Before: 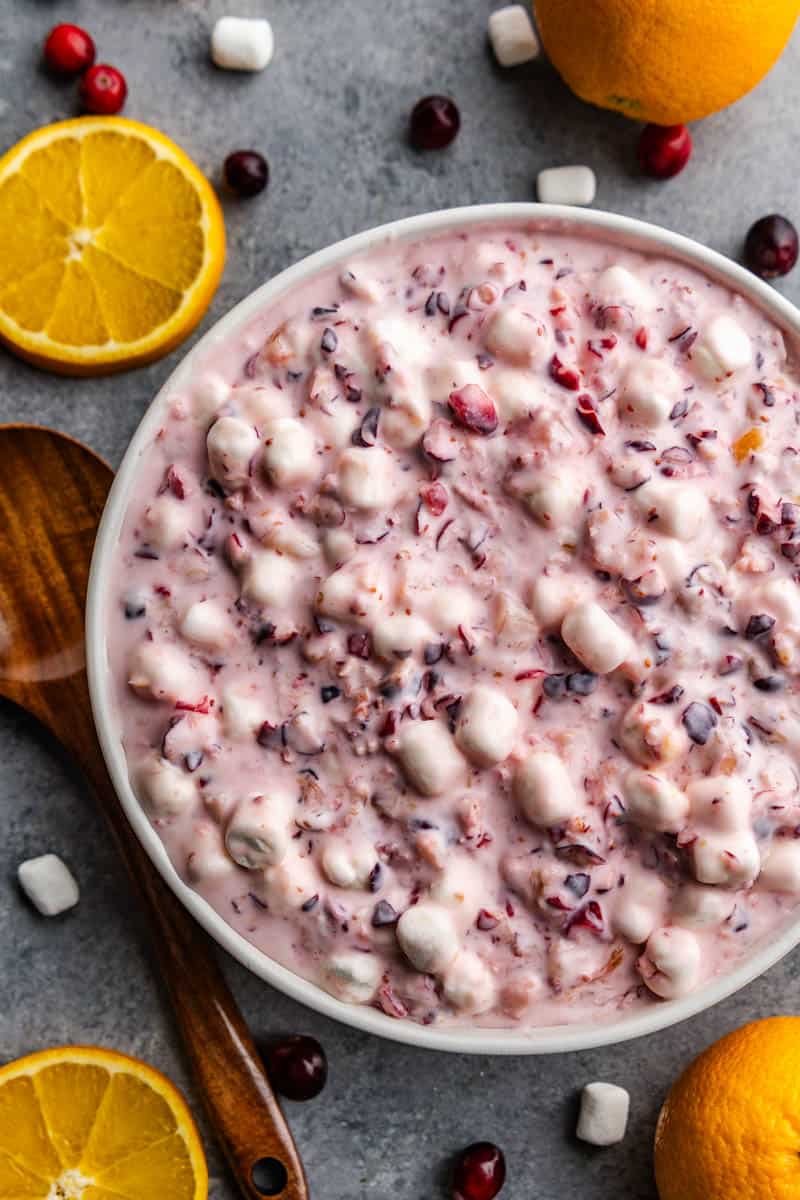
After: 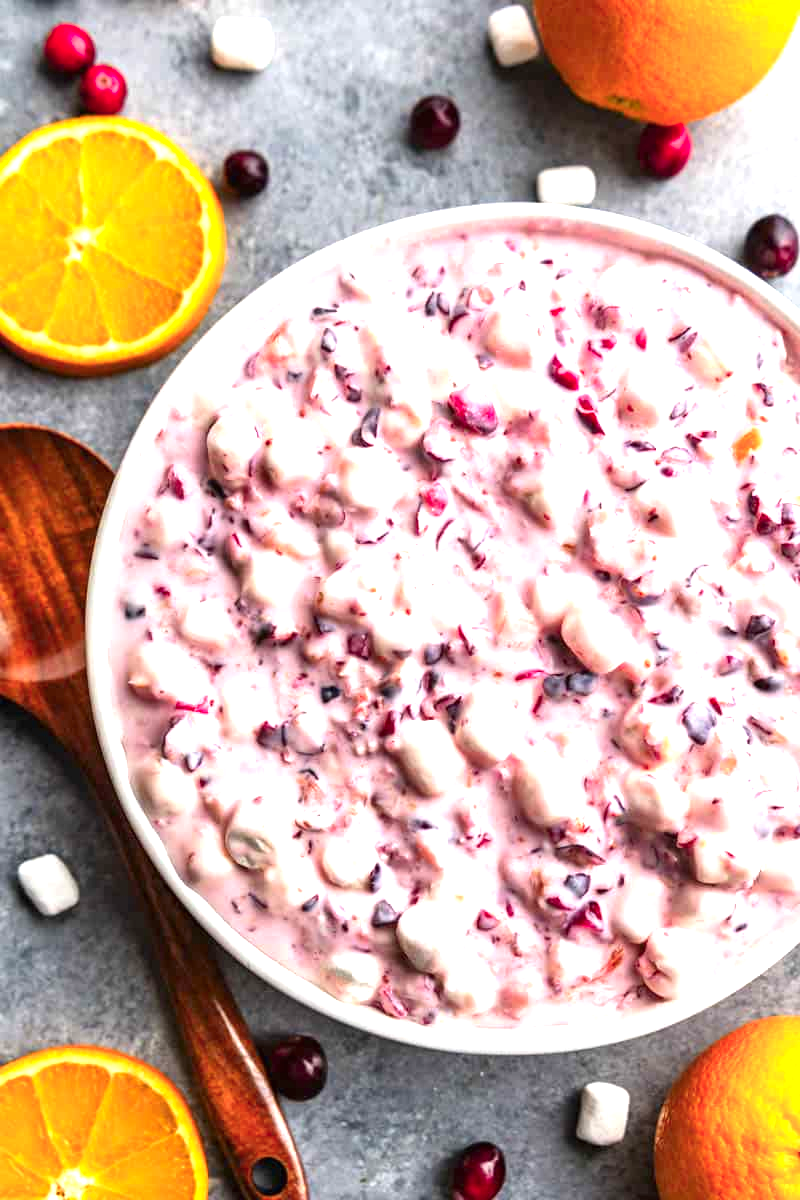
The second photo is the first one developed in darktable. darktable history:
exposure: black level correction 0, exposure 1.297 EV, compensate highlight preservation false
color zones: curves: ch1 [(0.235, 0.558) (0.75, 0.5)]; ch2 [(0.25, 0.462) (0.749, 0.457)]
color correction: highlights a* -0.102, highlights b* 0.101
